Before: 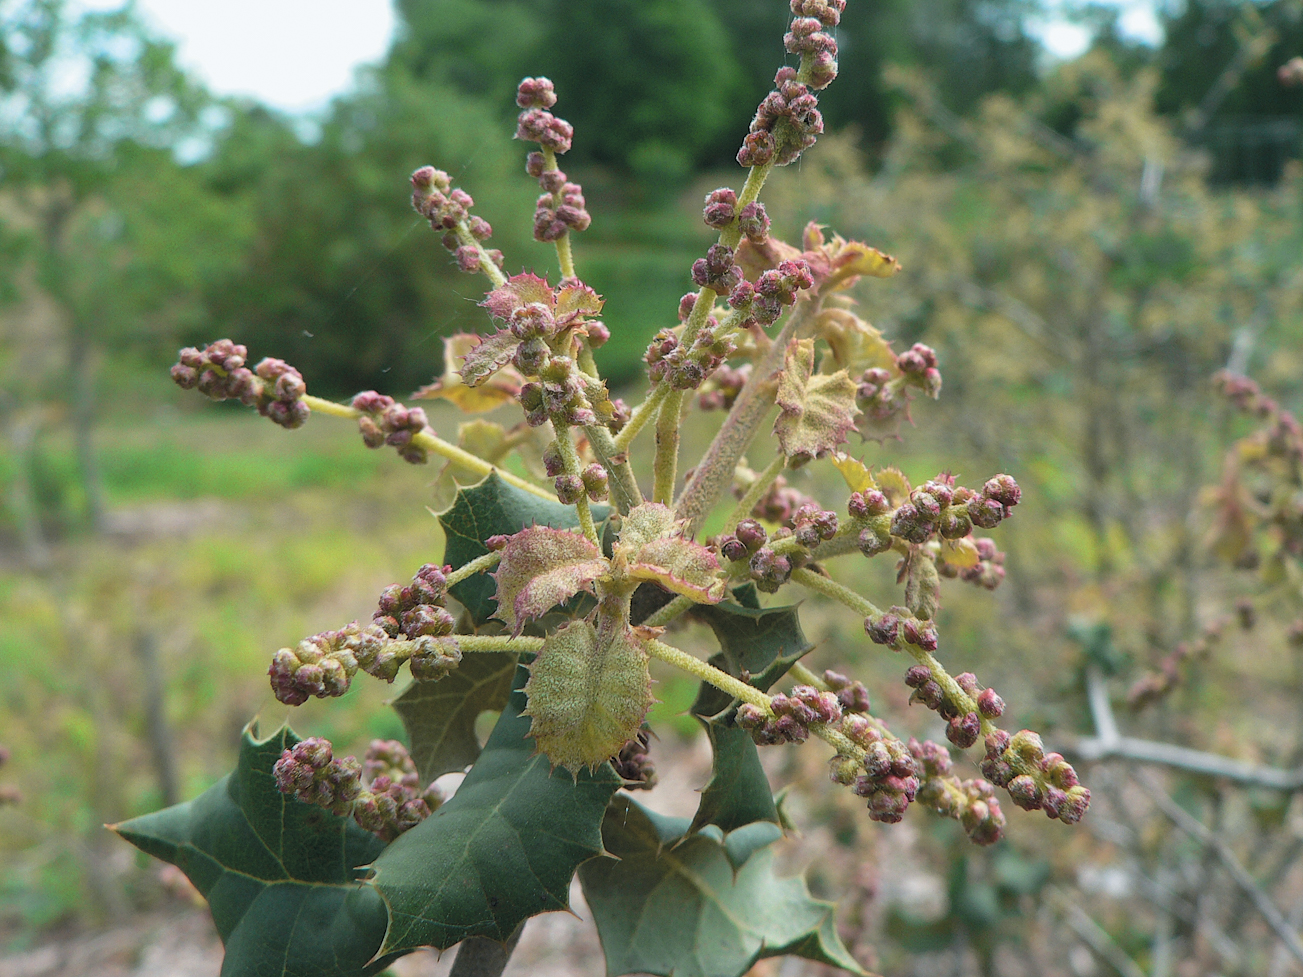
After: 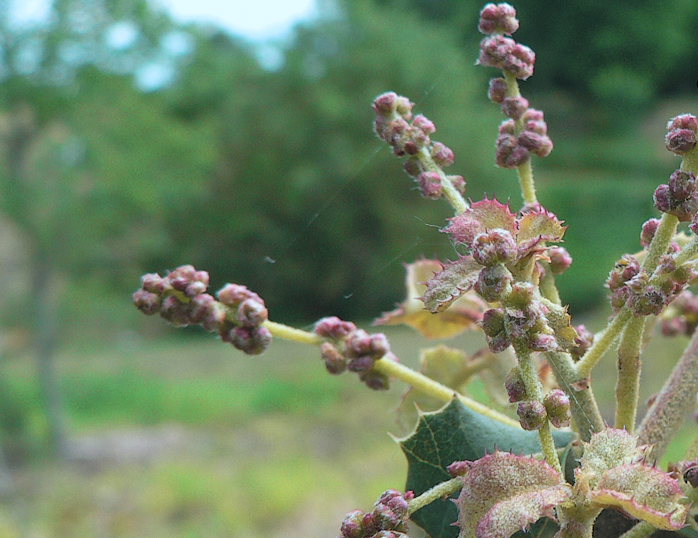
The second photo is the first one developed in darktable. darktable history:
color correction: highlights a* -3.95, highlights b* -10.85
crop and rotate: left 3.039%, top 7.683%, right 43.36%, bottom 37.216%
